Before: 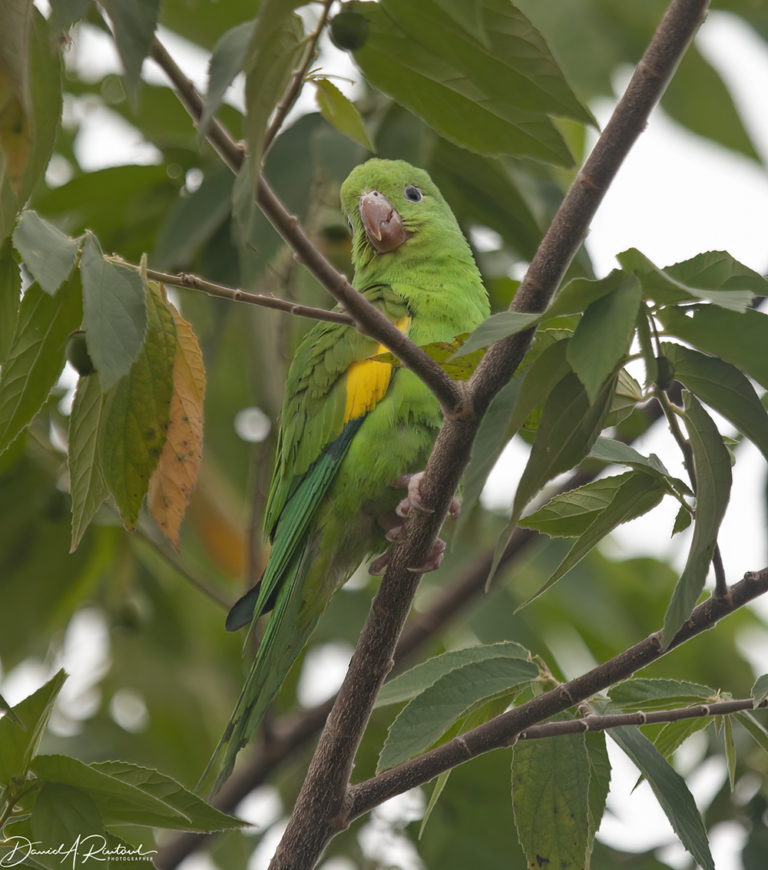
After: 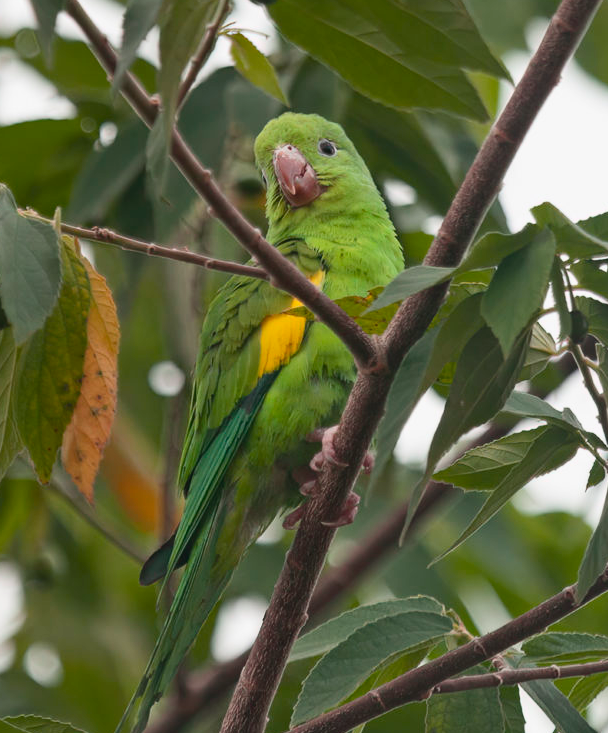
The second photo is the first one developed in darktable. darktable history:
tone curve: curves: ch0 [(0, 0.023) (0.217, 0.19) (0.754, 0.801) (1, 0.977)]; ch1 [(0, 0) (0.392, 0.398) (0.5, 0.5) (0.521, 0.528) (0.56, 0.577) (1, 1)]; ch2 [(0, 0) (0.5, 0.5) (0.579, 0.561) (0.65, 0.657) (1, 1)], color space Lab, independent channels, preserve colors none
crop: left 11.225%, top 5.381%, right 9.565%, bottom 10.314%
